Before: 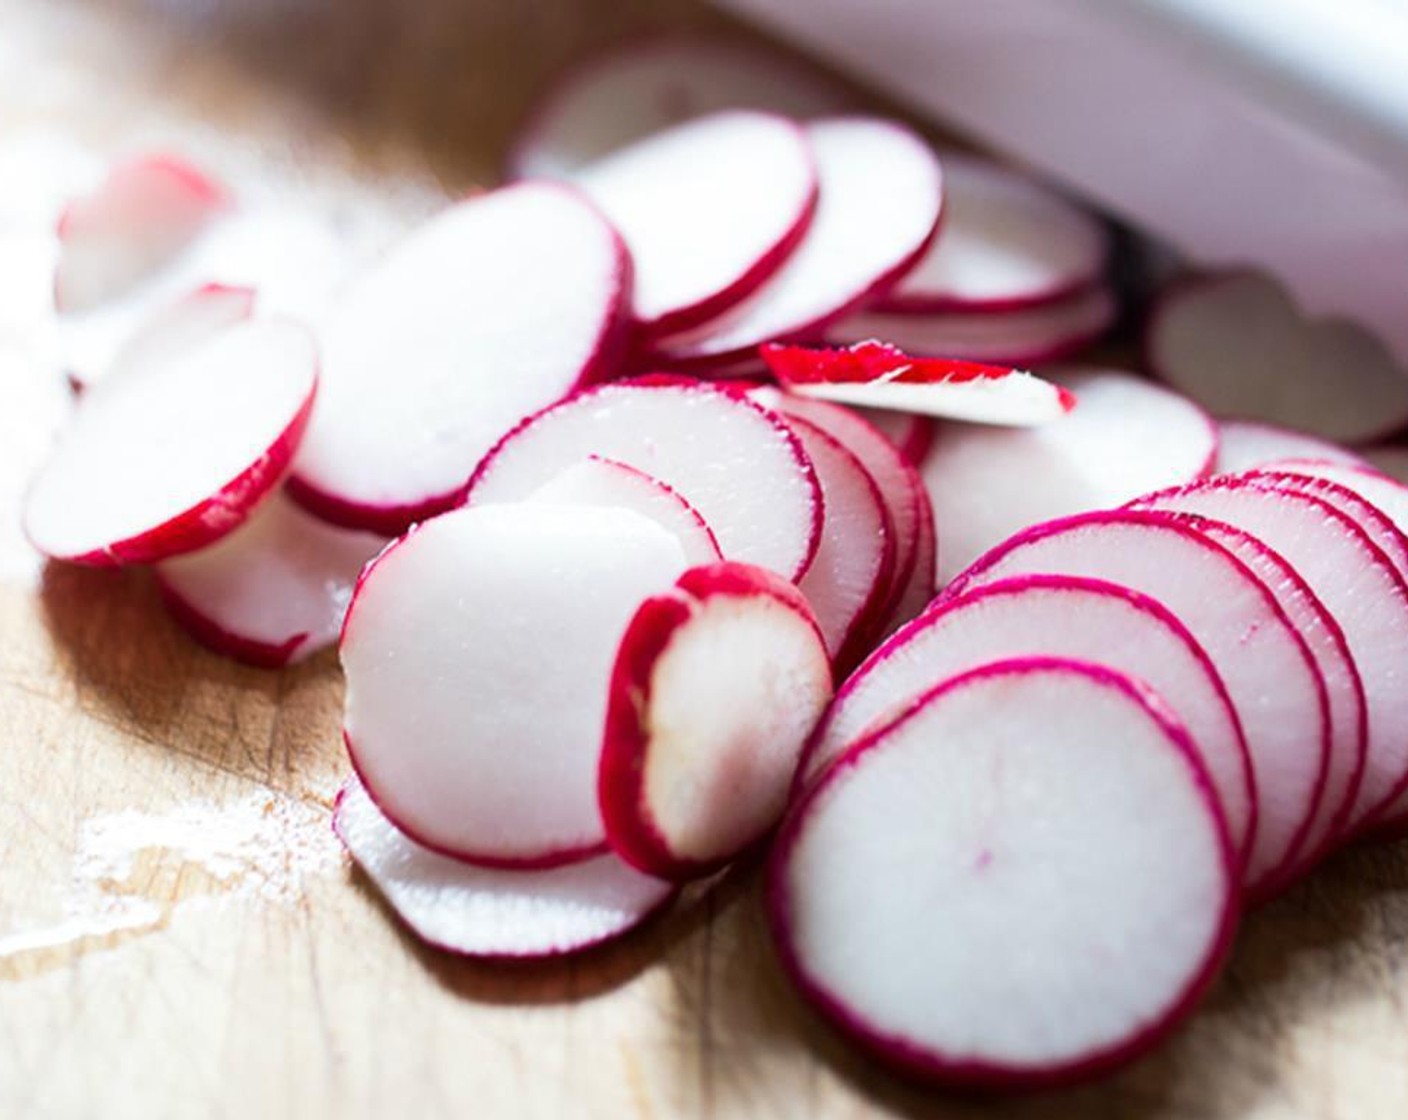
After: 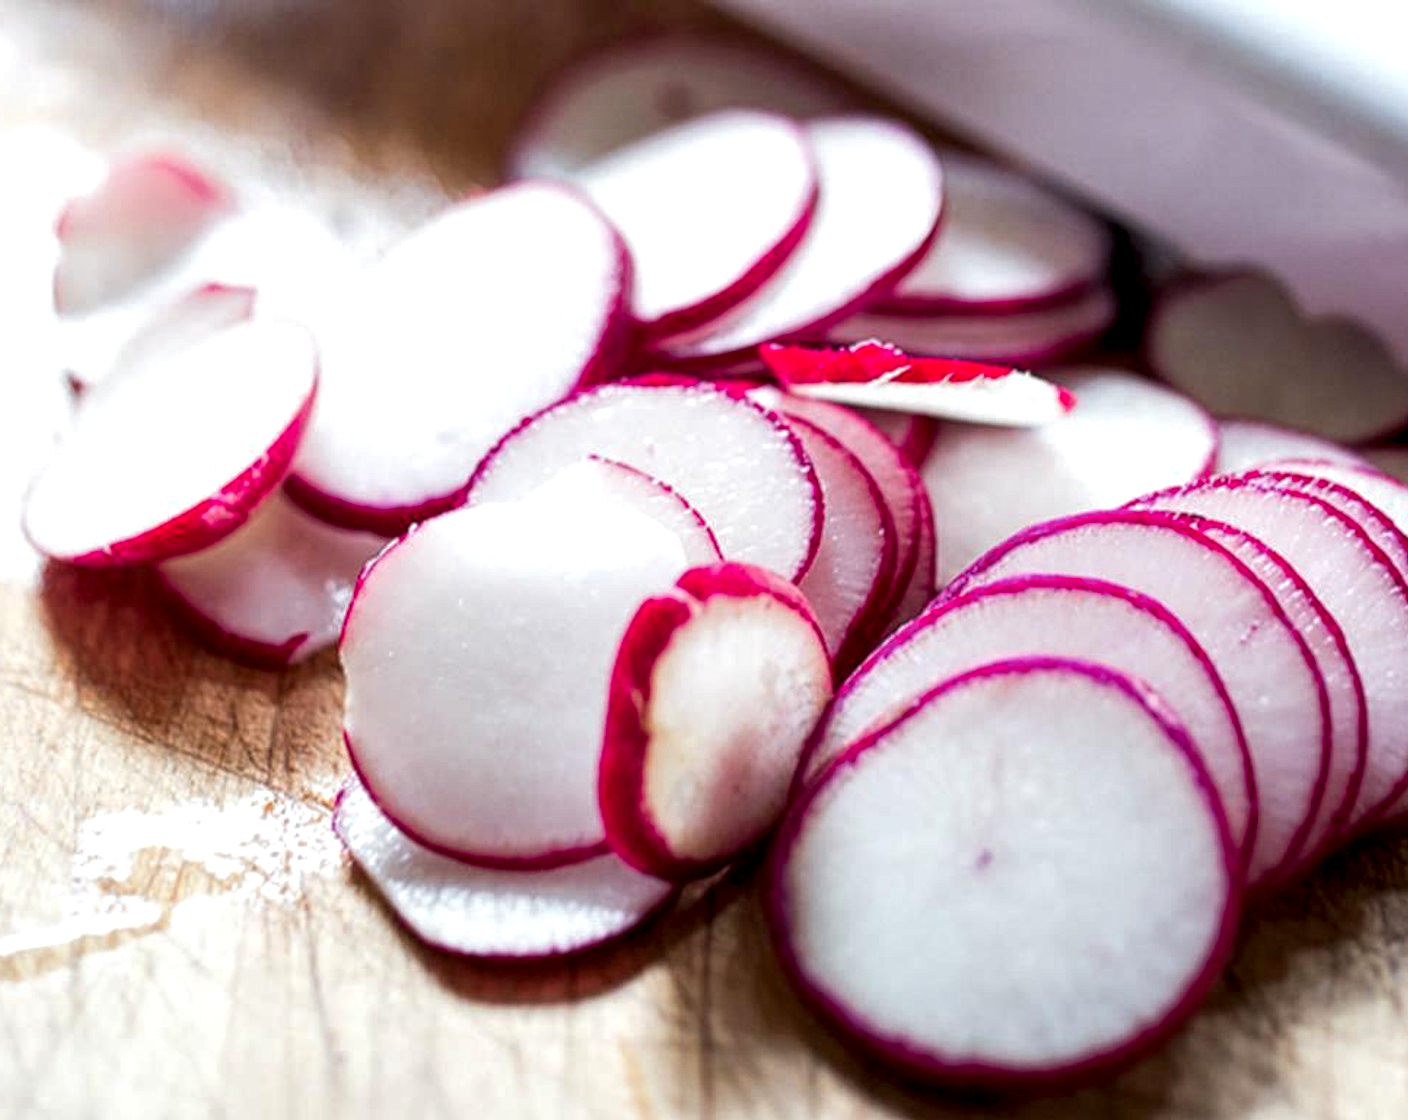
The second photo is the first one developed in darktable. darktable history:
local contrast: highlights 100%, shadows 101%, detail 199%, midtone range 0.2
exposure: compensate highlight preservation false
tone equalizer: edges refinement/feathering 500, mask exposure compensation -1.57 EV, preserve details no
color zones: curves: ch1 [(0.239, 0.552) (0.75, 0.5)]; ch2 [(0.25, 0.462) (0.749, 0.457)]
